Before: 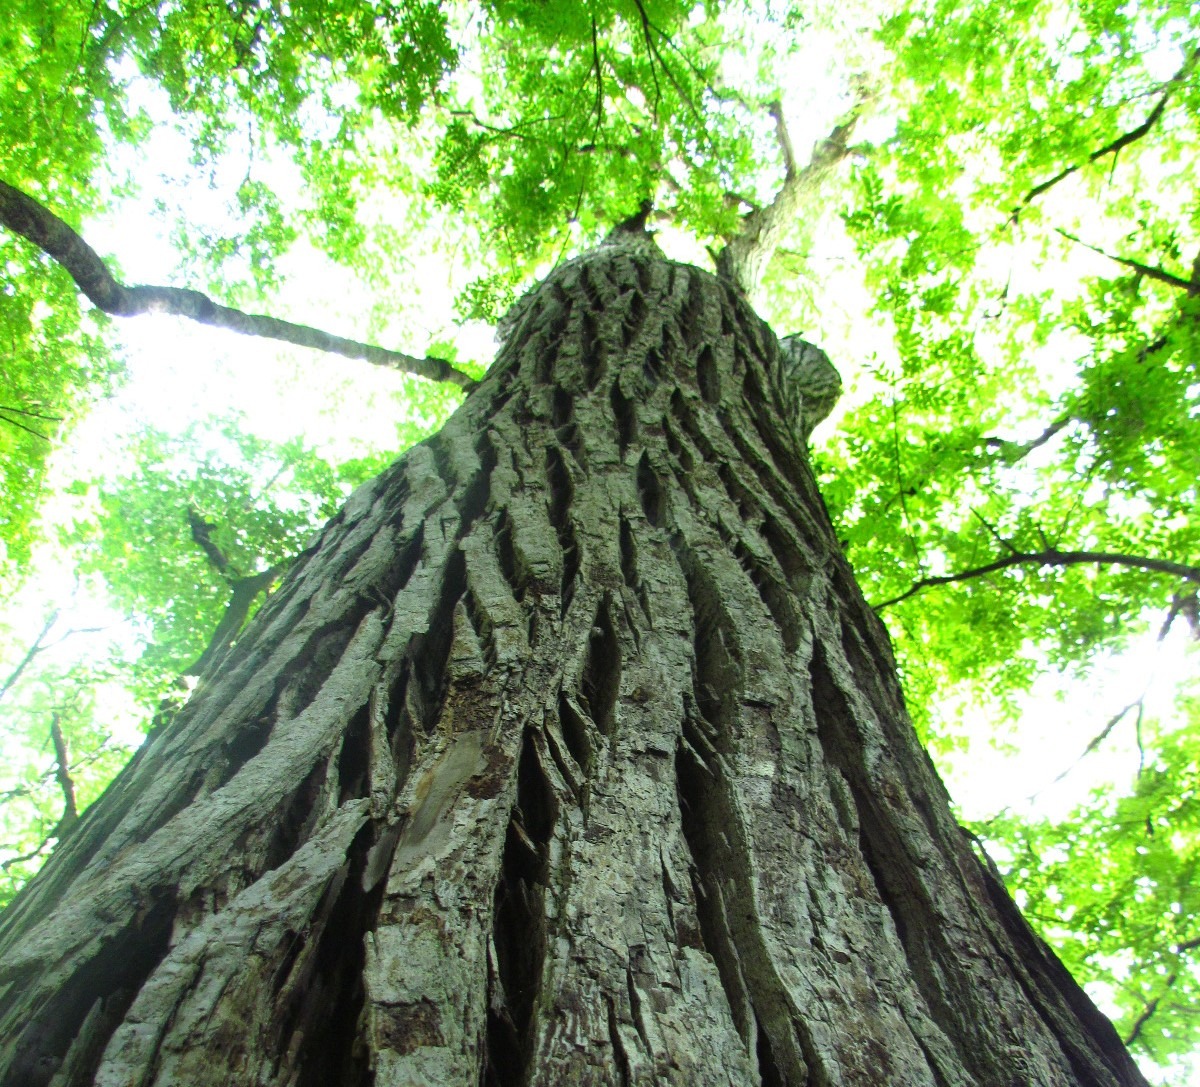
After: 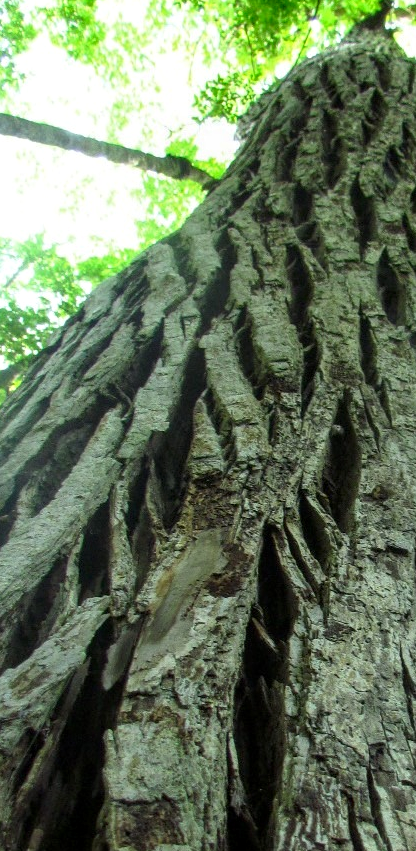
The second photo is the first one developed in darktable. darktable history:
local contrast: on, module defaults
crop and rotate: left 21.689%, top 18.67%, right 43.61%, bottom 2.998%
